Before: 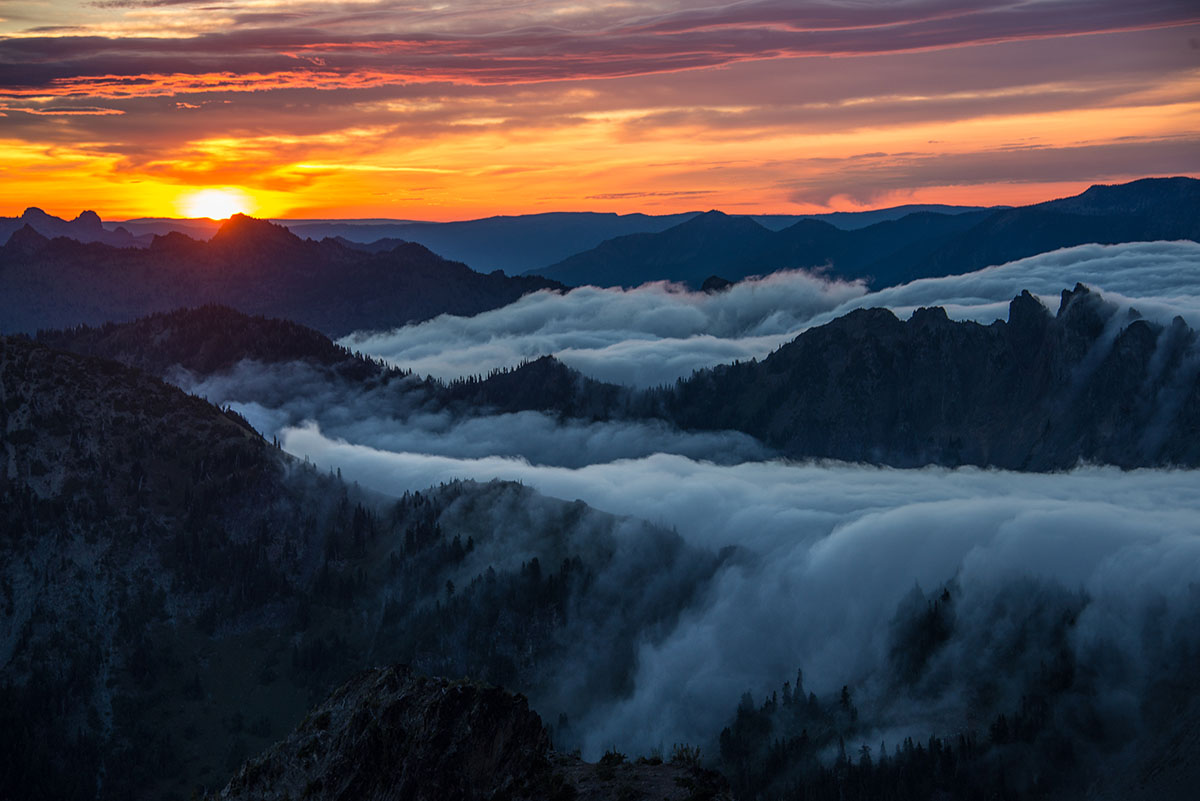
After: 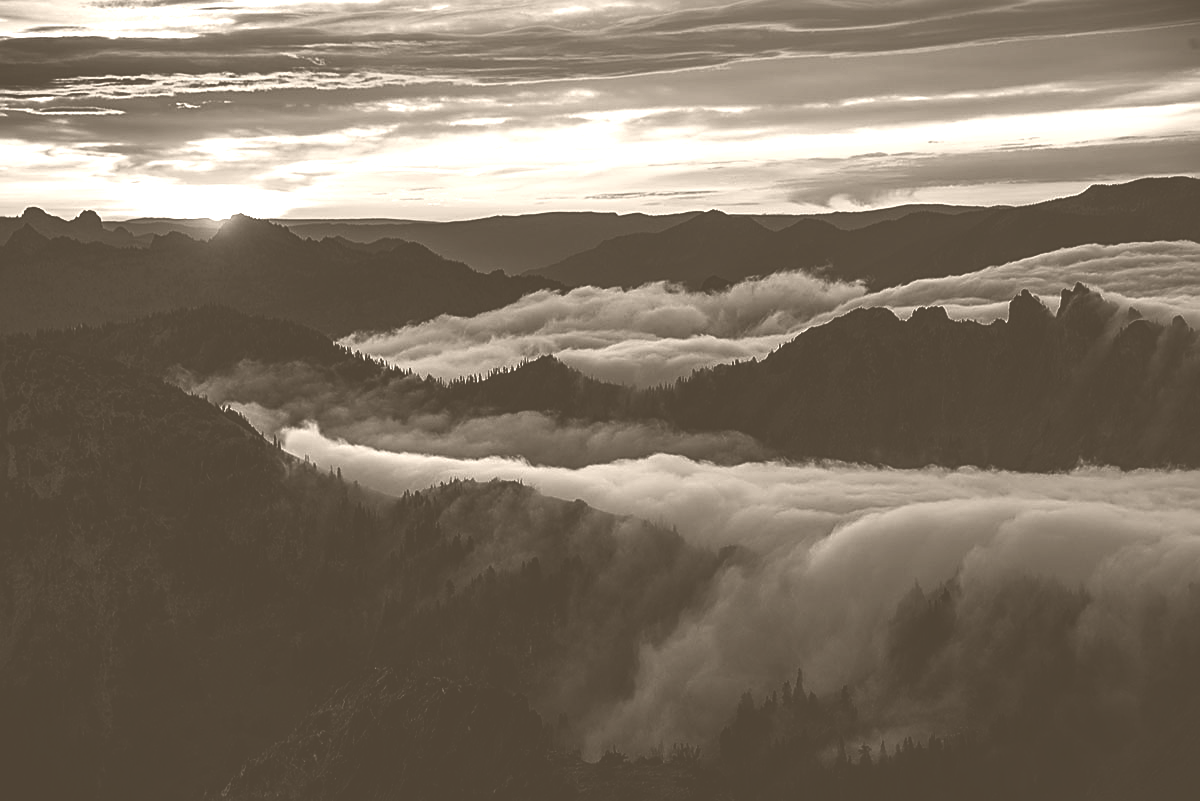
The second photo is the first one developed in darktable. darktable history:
sharpen: amount 0.478
colorize: hue 34.49°, saturation 35.33%, source mix 100%, version 1
contrast brightness saturation: contrast 0.19, brightness -0.24, saturation 0.11
